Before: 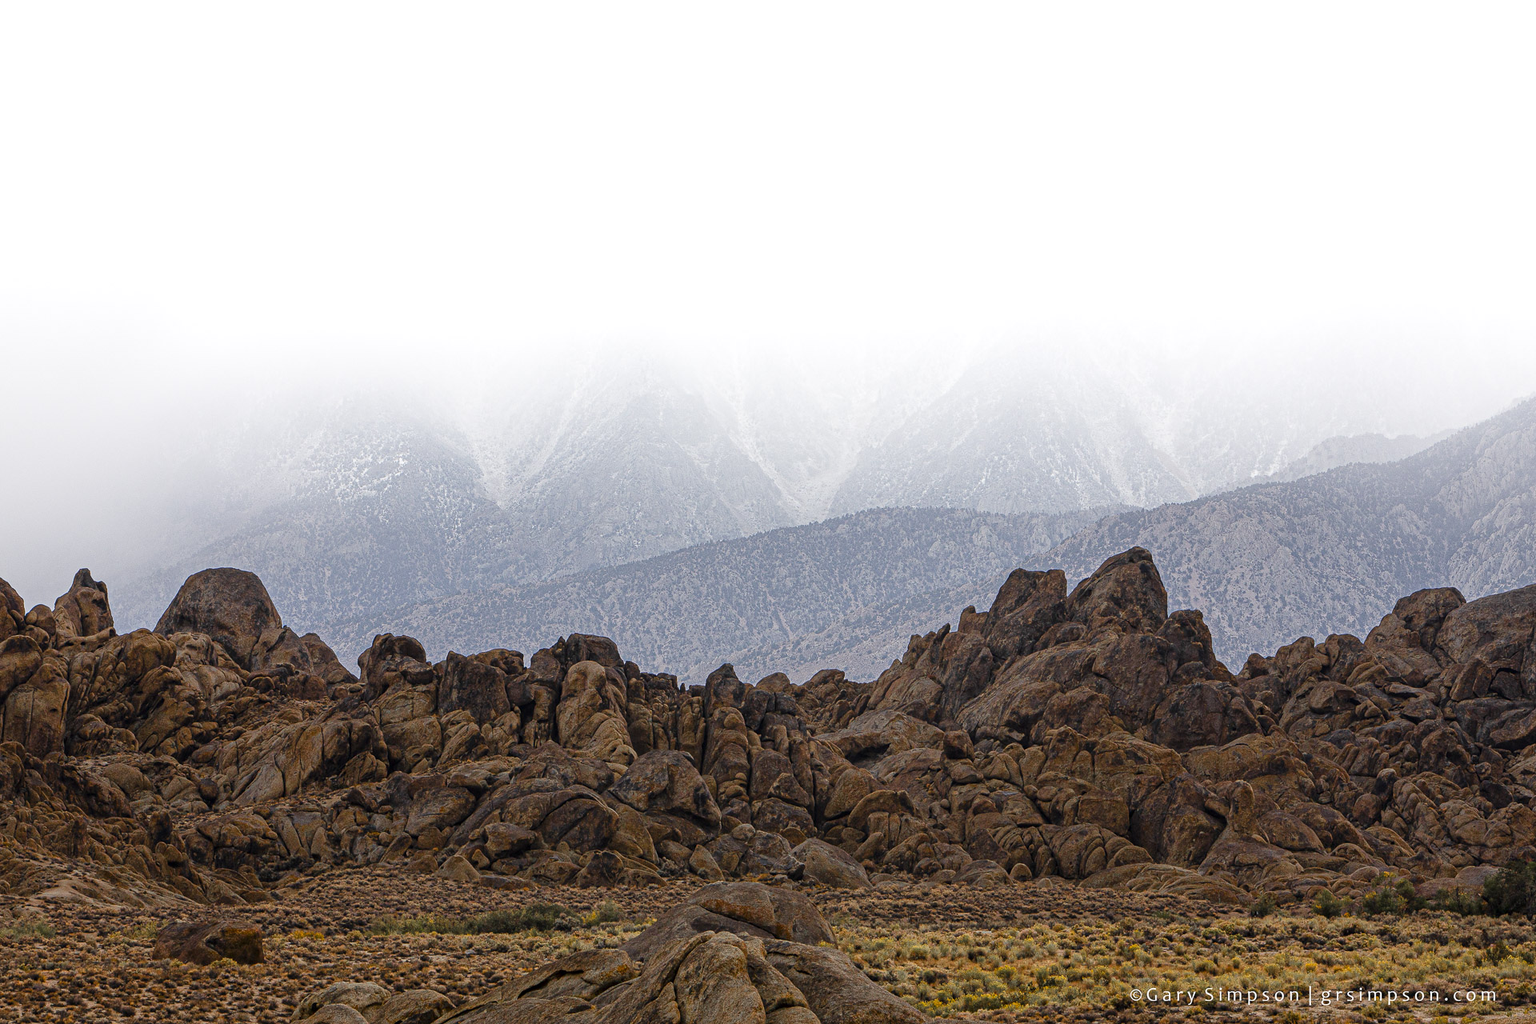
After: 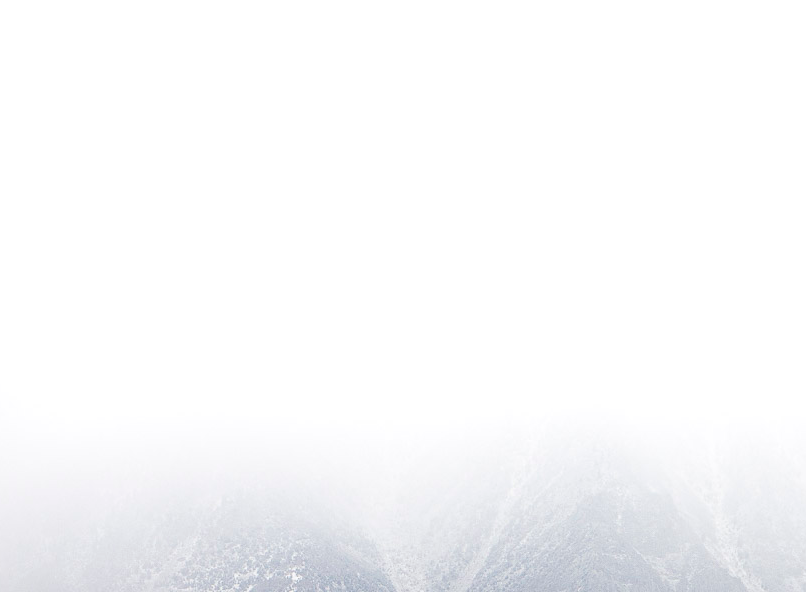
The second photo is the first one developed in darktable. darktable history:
color zones: curves: ch1 [(0, 0.469) (0.072, 0.457) (0.243, 0.494) (0.429, 0.5) (0.571, 0.5) (0.714, 0.5) (0.857, 0.5) (1, 0.469)]; ch2 [(0, 0.499) (0.143, 0.467) (0.242, 0.436) (0.429, 0.493) (0.571, 0.5) (0.714, 0.5) (0.857, 0.5) (1, 0.499)]
crop and rotate: left 10.817%, top 0.062%, right 47.194%, bottom 53.626%
